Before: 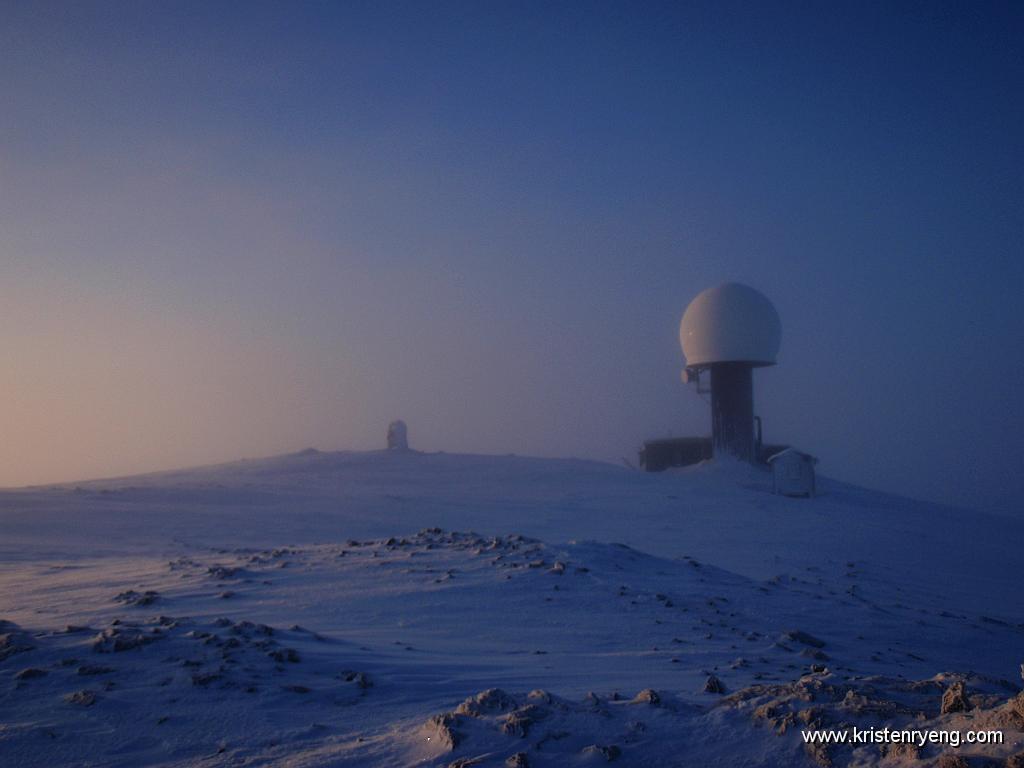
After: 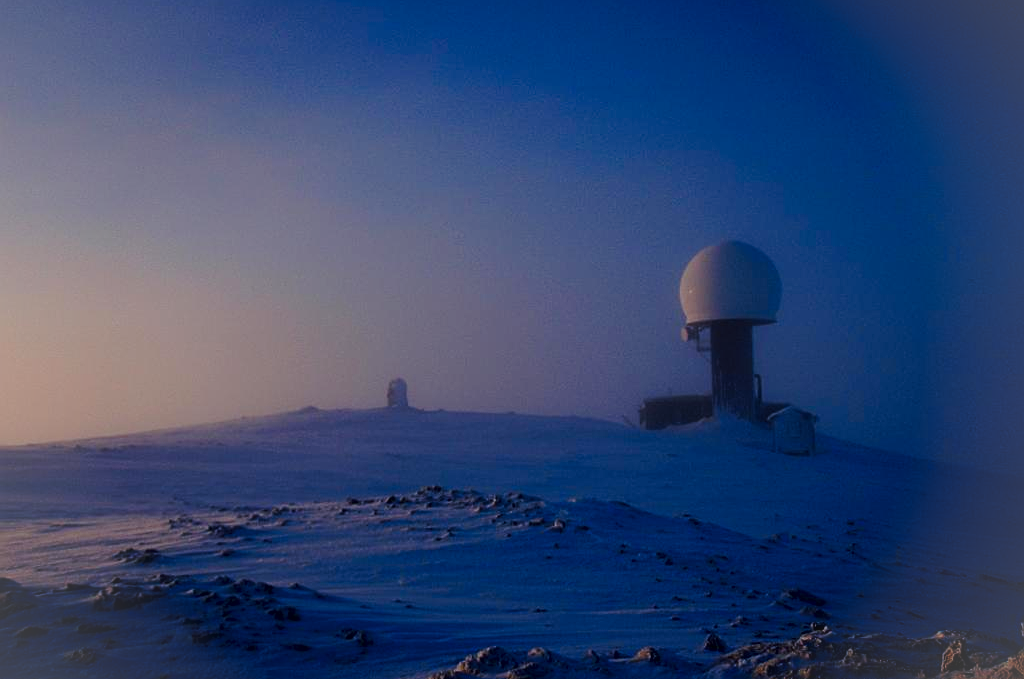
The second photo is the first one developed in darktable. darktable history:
crop and rotate: top 5.572%, bottom 5.888%
exposure: black level correction 0.007, compensate highlight preservation false
sharpen: radius 2.179, amount 0.378, threshold 0.232
contrast brightness saturation: saturation 0.097
vignetting: brightness 0.064, saturation 0.003
tone equalizer: on, module defaults
tone curve: curves: ch0 [(0, 0) (0.003, 0.002) (0.011, 0.009) (0.025, 0.02) (0.044, 0.034) (0.069, 0.046) (0.1, 0.062) (0.136, 0.083) (0.177, 0.119) (0.224, 0.162) (0.277, 0.216) (0.335, 0.282) (0.399, 0.365) (0.468, 0.457) (0.543, 0.541) (0.623, 0.624) (0.709, 0.713) (0.801, 0.797) (0.898, 0.889) (1, 1)], preserve colors none
